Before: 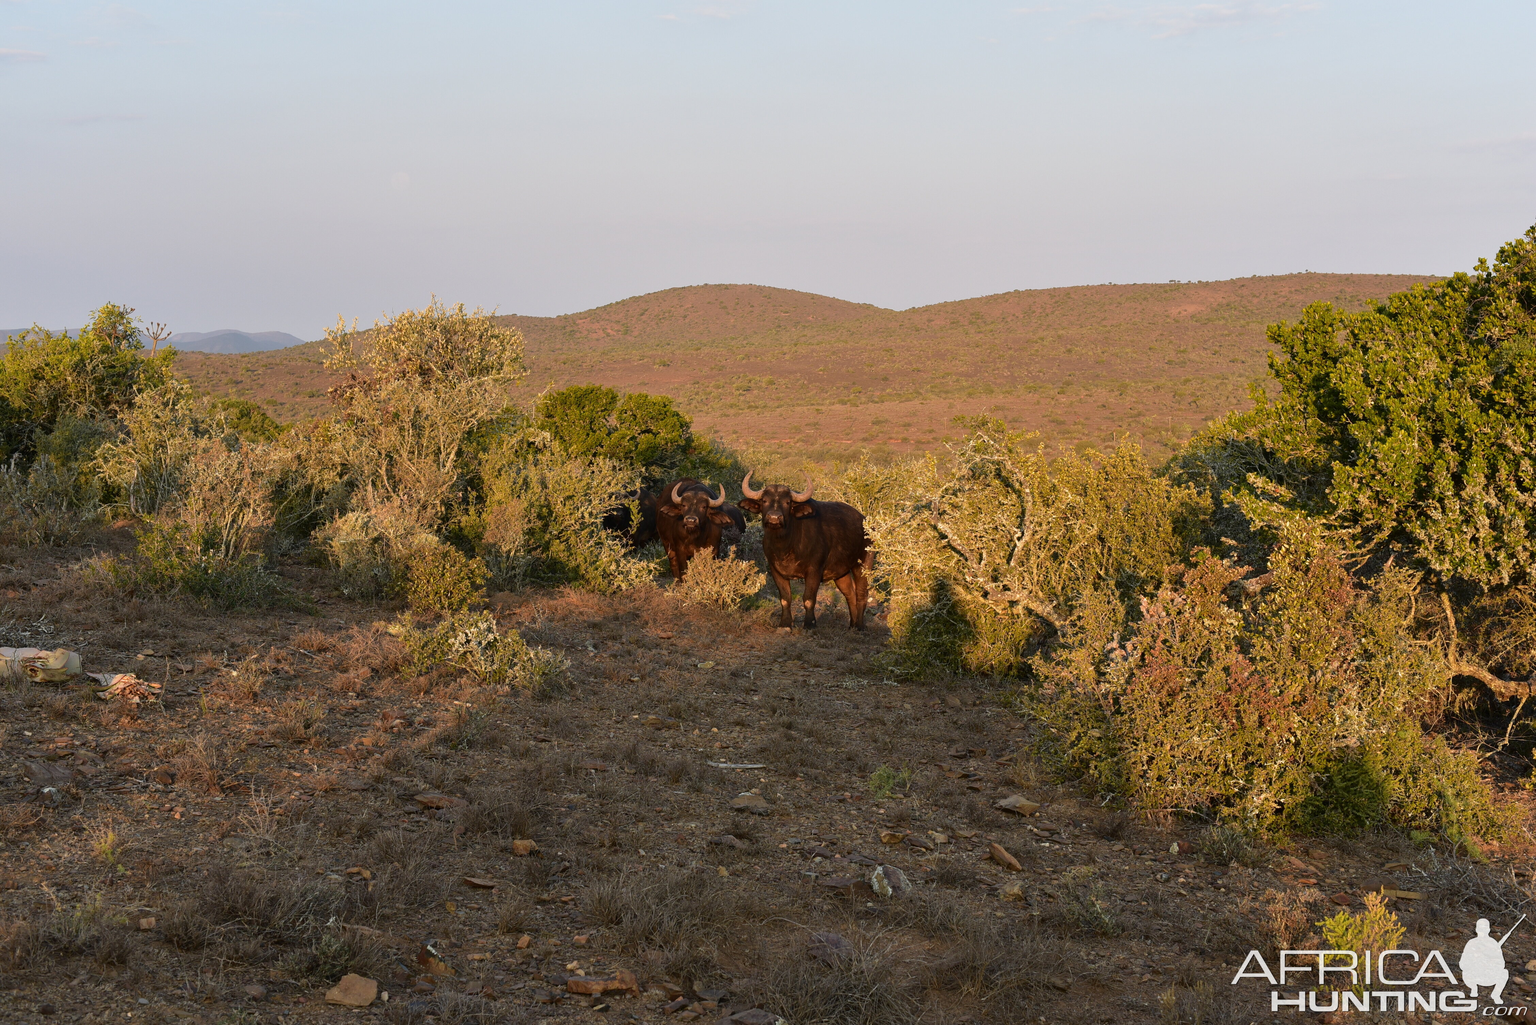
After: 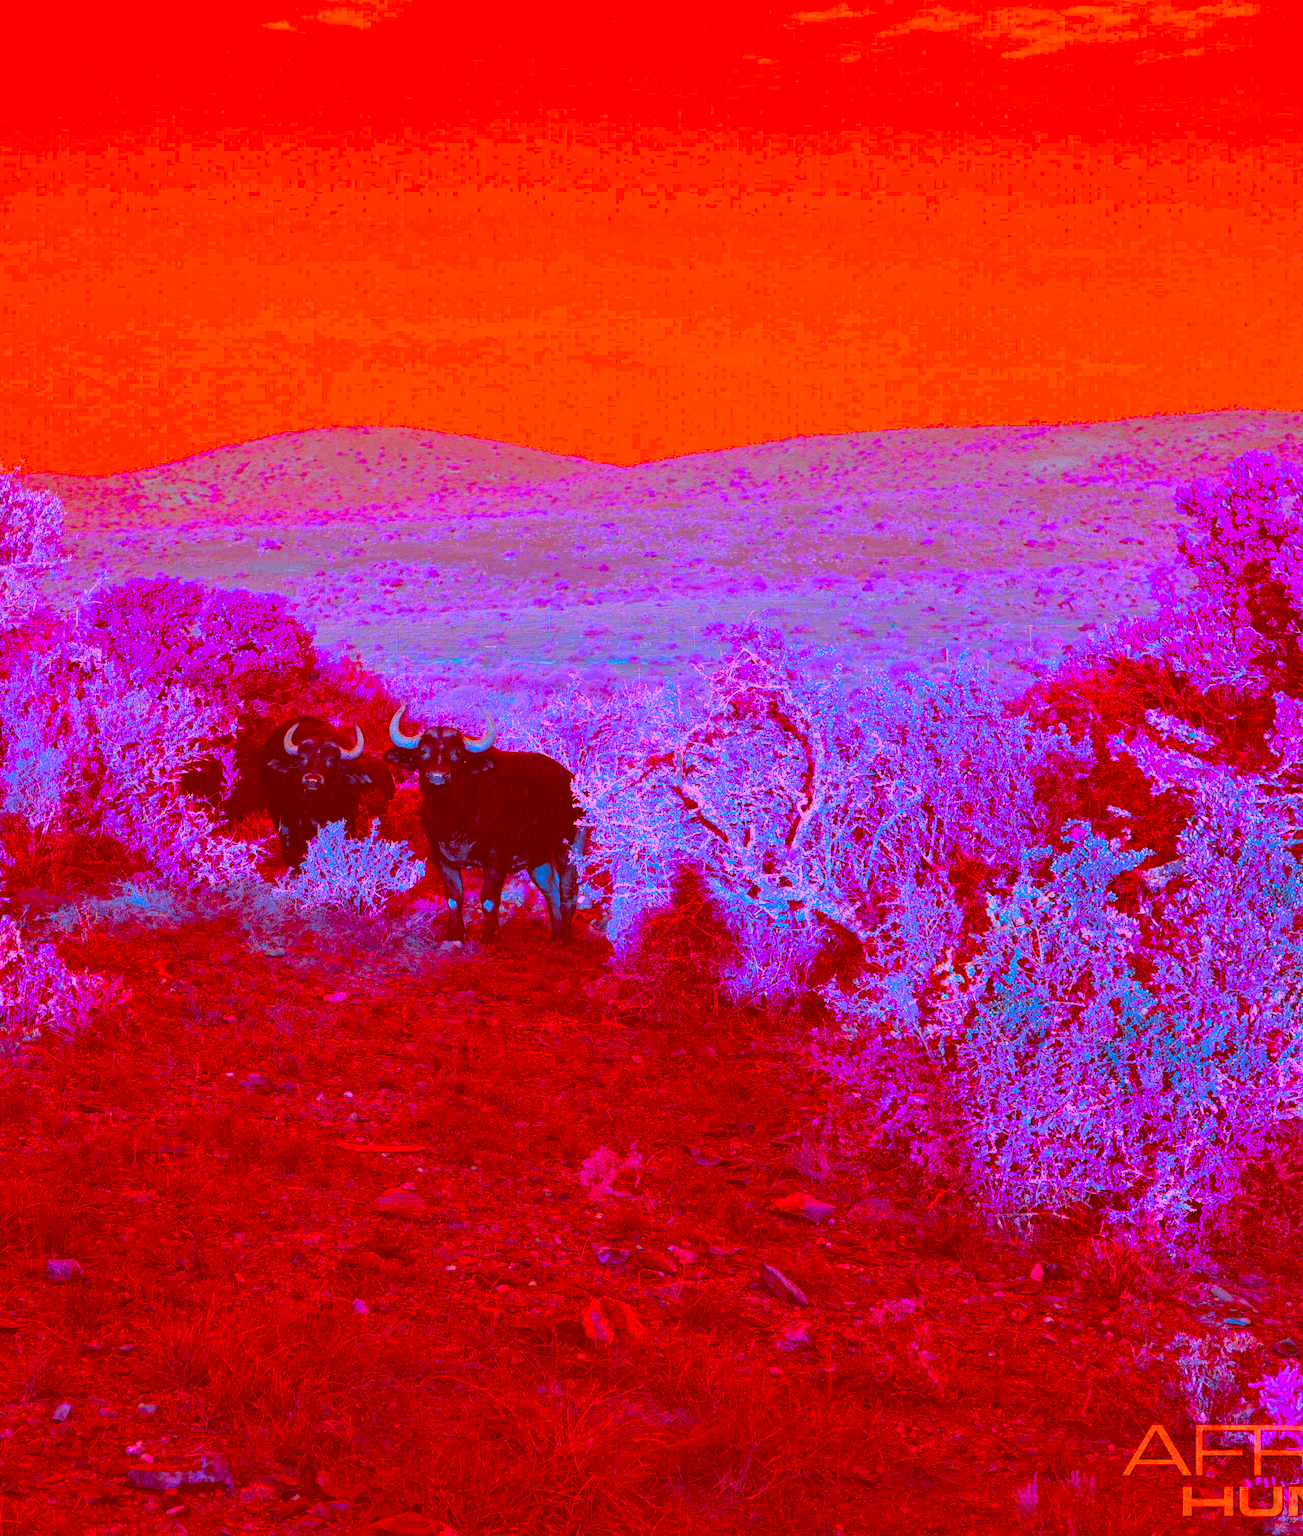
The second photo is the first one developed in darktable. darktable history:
color balance rgb: highlights gain › chroma 1.123%, highlights gain › hue 53.98°, perceptual saturation grading › global saturation 34.555%, perceptual saturation grading › highlights -24.892%, perceptual saturation grading › shadows 24.647%, global vibrance 39.837%
color correction: highlights a* -39.05, highlights b* -39.37, shadows a* -39.85, shadows b* -39.68, saturation -2.97
crop: left 31.426%, top 0.005%, right 11.935%
